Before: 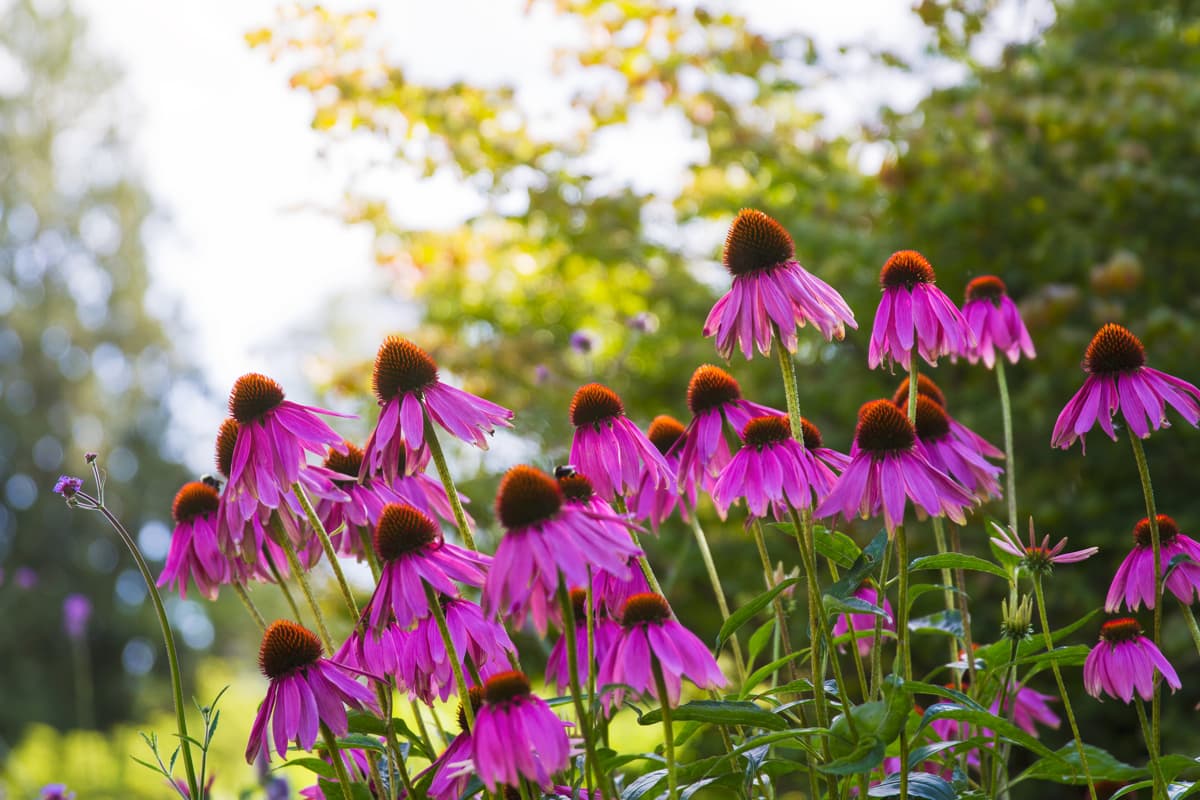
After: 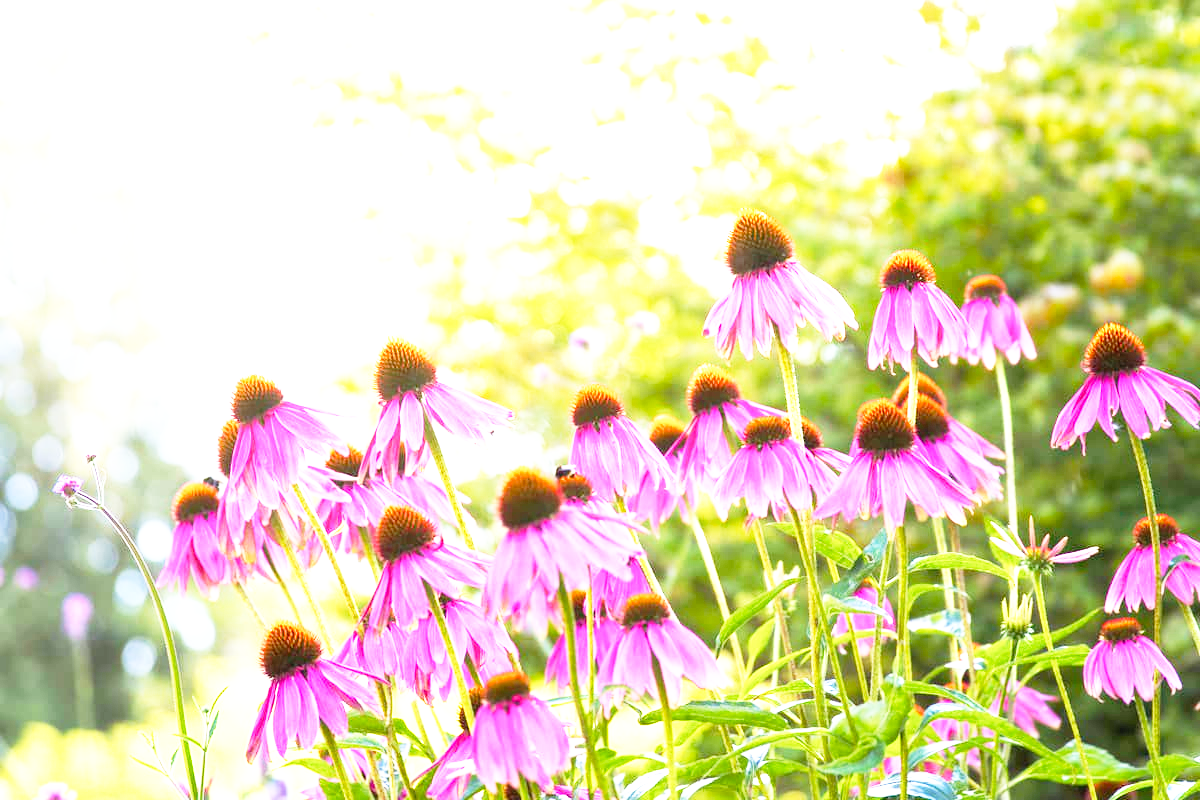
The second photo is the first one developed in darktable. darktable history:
exposure: black level correction 0, exposure 1.675 EV, compensate exposure bias true, compensate highlight preservation false
base curve: curves: ch0 [(0, 0) (0.012, 0.01) (0.073, 0.168) (0.31, 0.711) (0.645, 0.957) (1, 1)], preserve colors none
